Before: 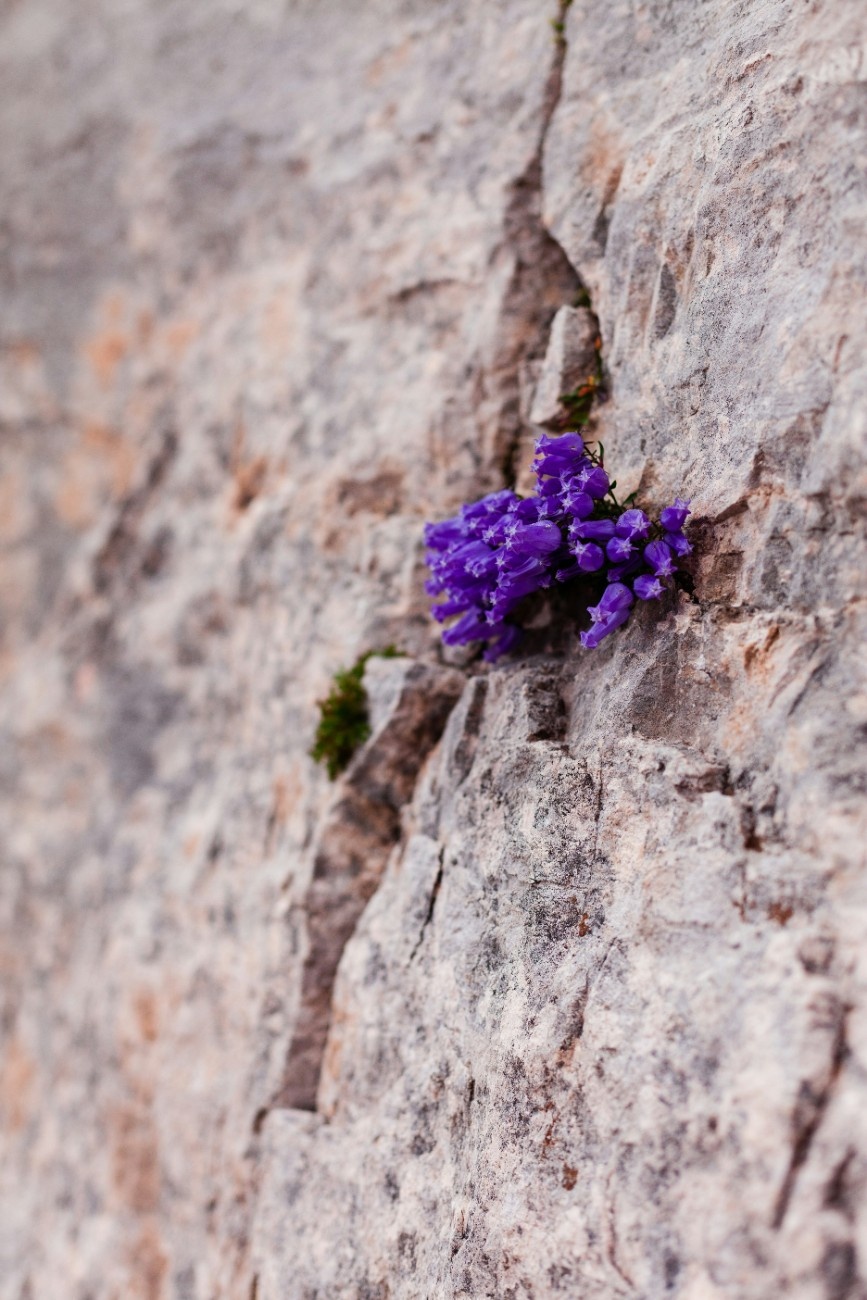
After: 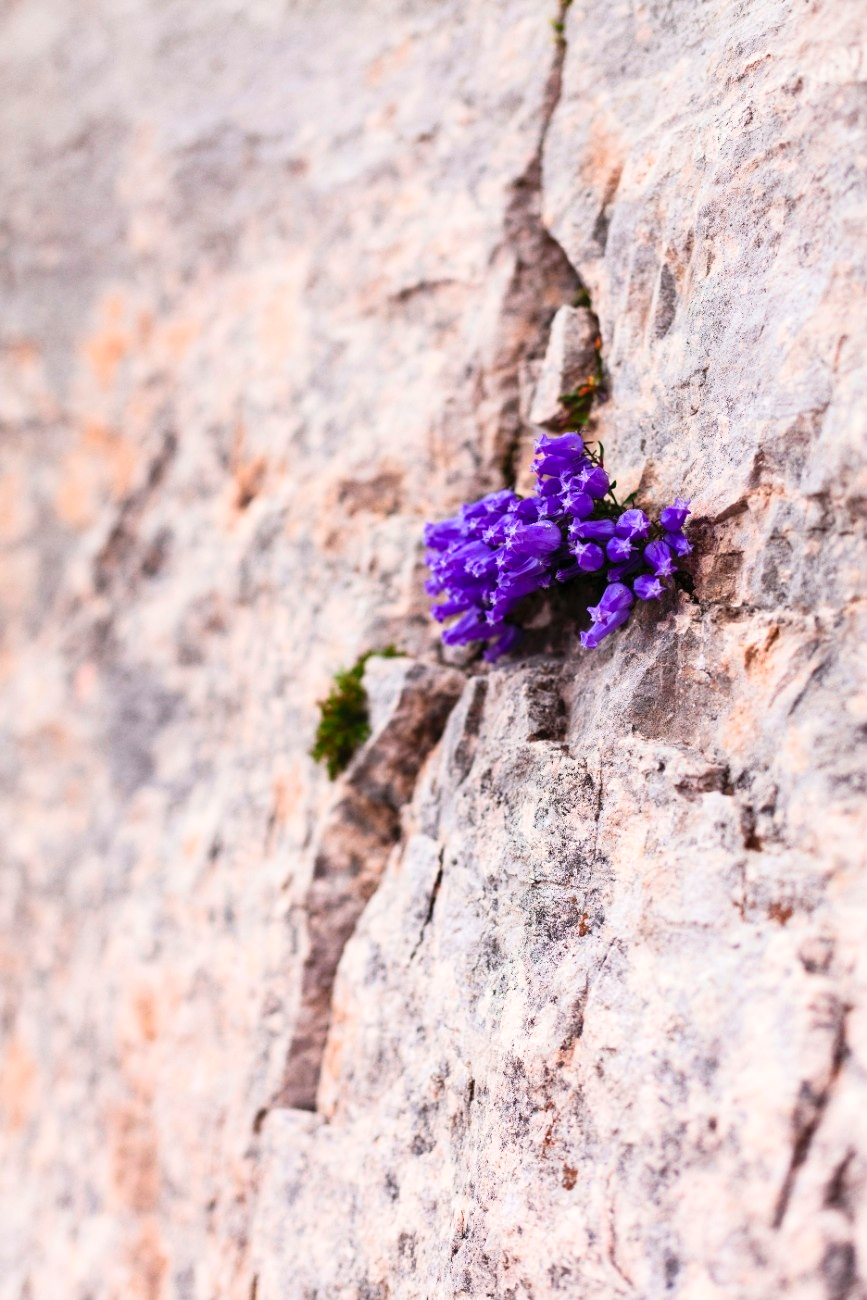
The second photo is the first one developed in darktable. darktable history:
contrast brightness saturation: contrast 0.195, brightness 0.165, saturation 0.227
exposure: exposure 0.295 EV, compensate exposure bias true, compensate highlight preservation false
